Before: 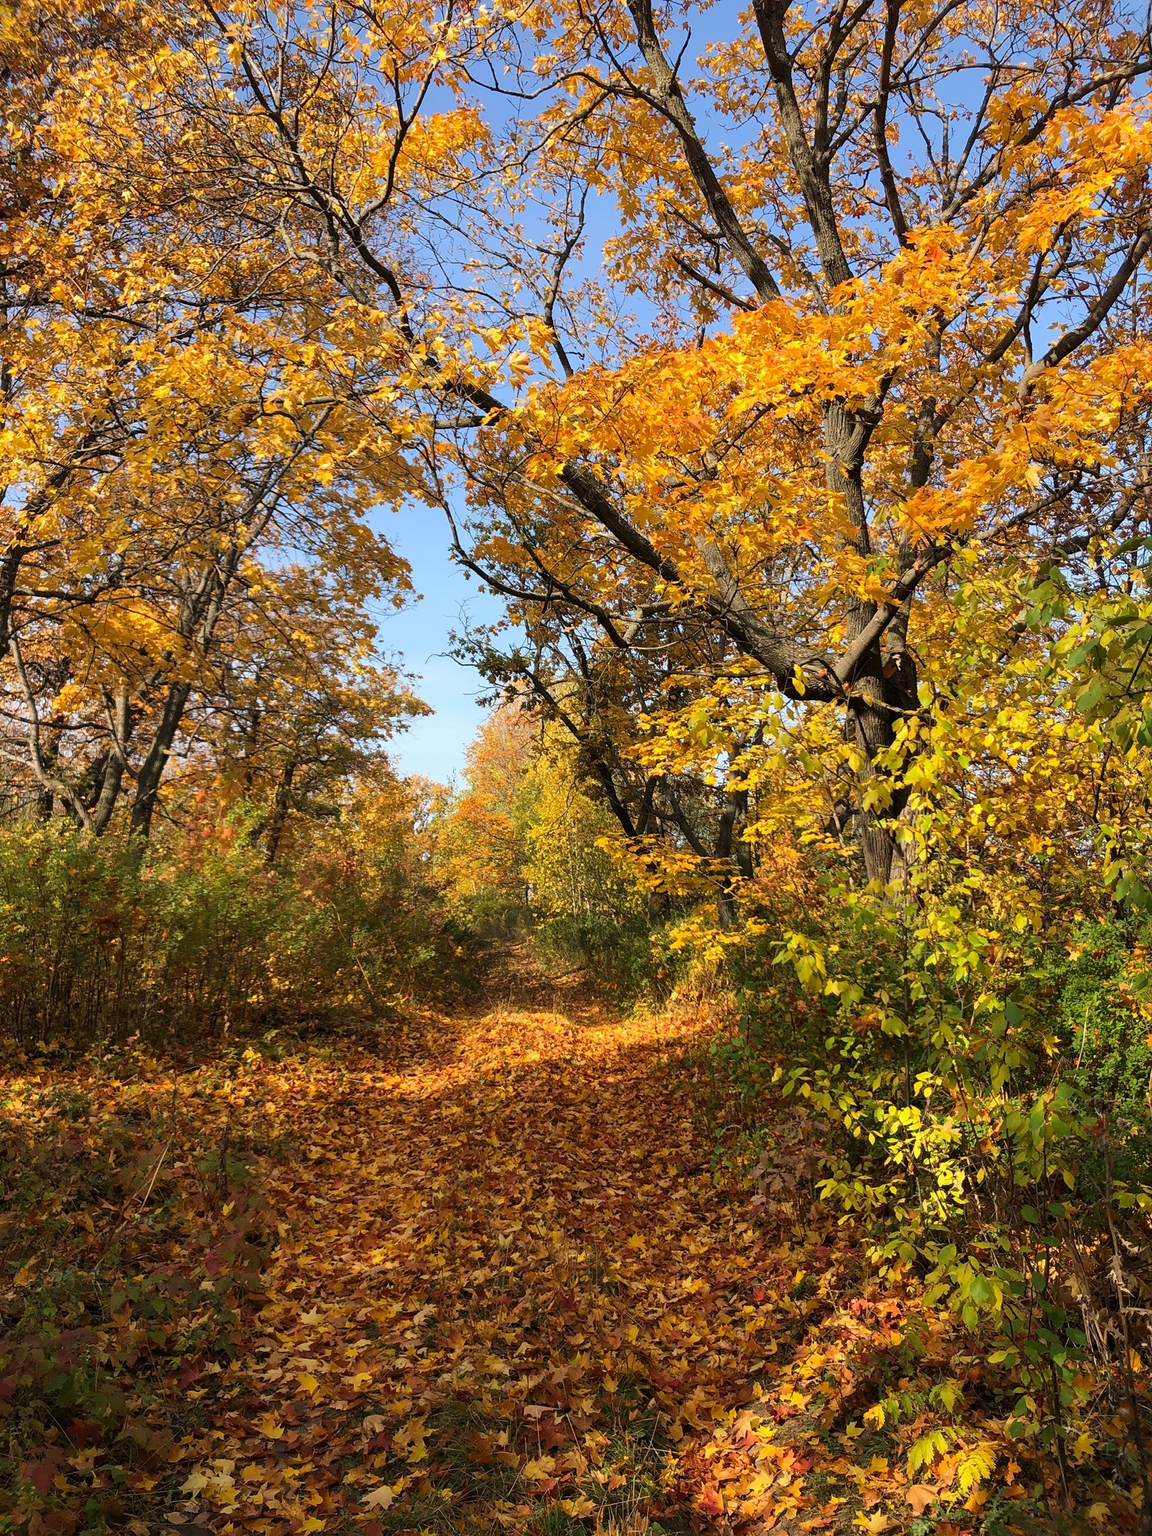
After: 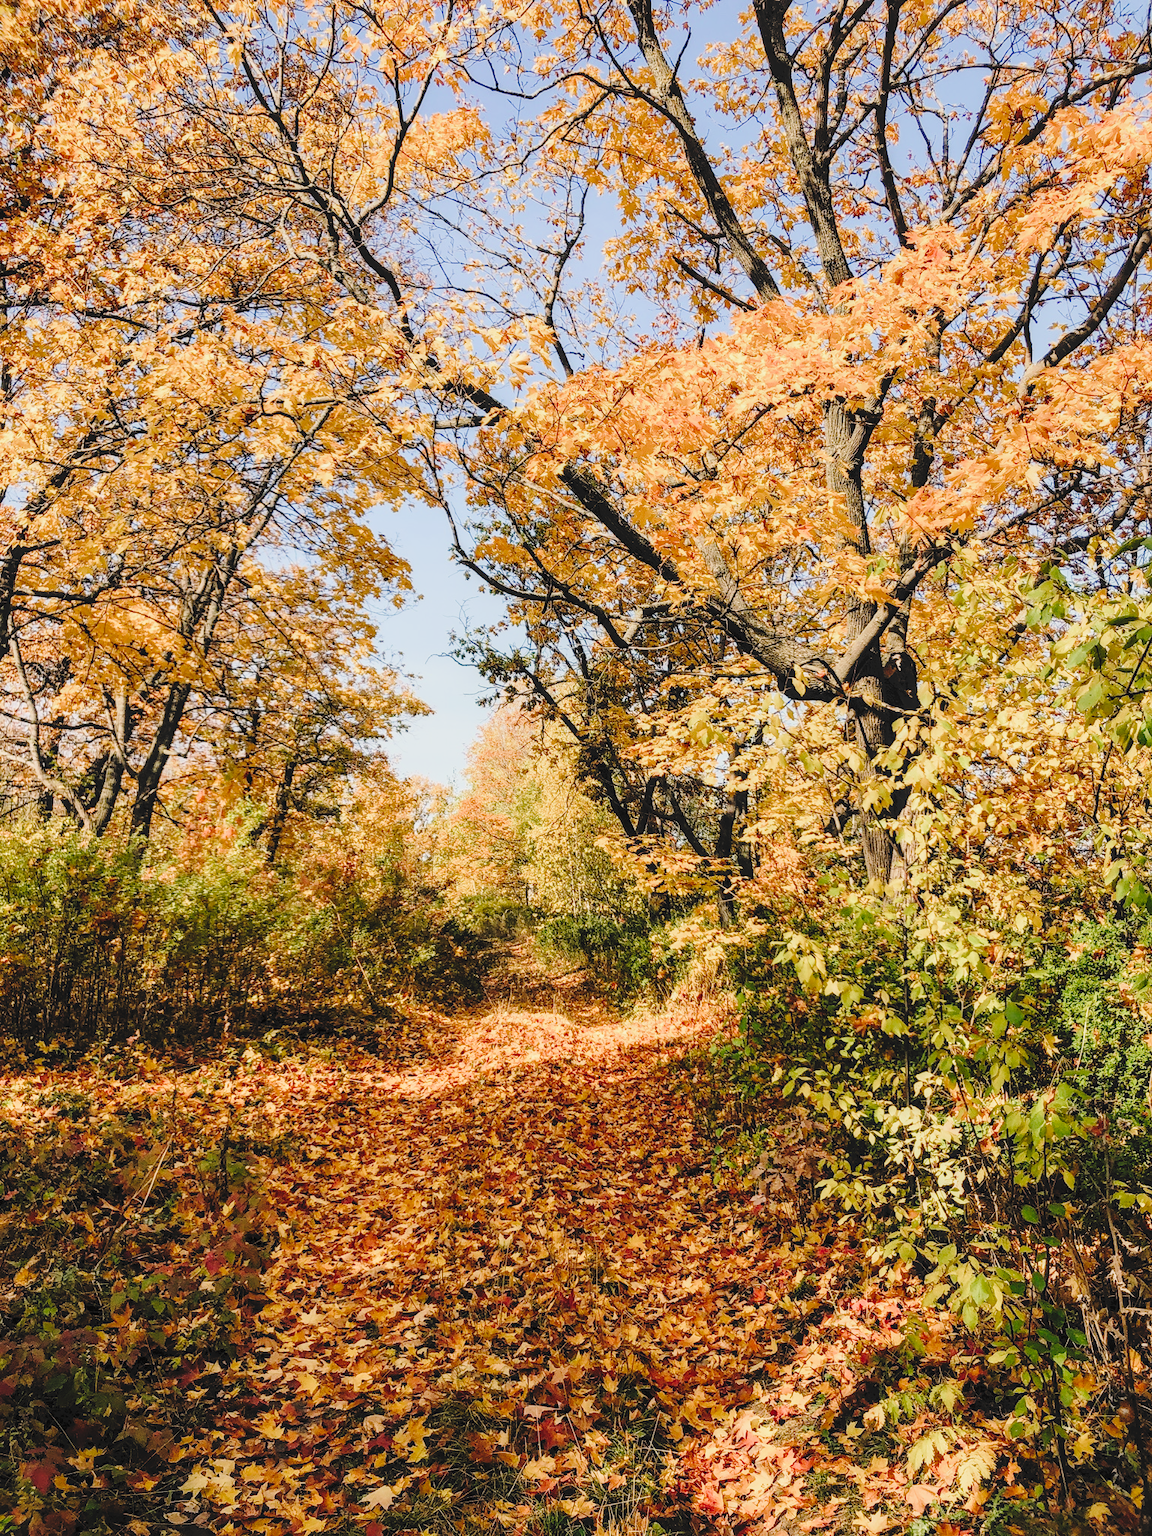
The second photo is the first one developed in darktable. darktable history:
filmic rgb: black relative exposure -4.58 EV, white relative exposure 4.8 EV, threshold 3 EV, hardness 2.36, latitude 36.07%, contrast 1.048, highlights saturation mix 1.32%, shadows ↔ highlights balance 1.25%, color science v4 (2020), enable highlight reconstruction true
tone curve: curves: ch0 [(0, 0) (0.003, 0.09) (0.011, 0.095) (0.025, 0.097) (0.044, 0.108) (0.069, 0.117) (0.1, 0.129) (0.136, 0.151) (0.177, 0.185) (0.224, 0.229) (0.277, 0.299) (0.335, 0.379) (0.399, 0.469) (0.468, 0.55) (0.543, 0.629) (0.623, 0.702) (0.709, 0.775) (0.801, 0.85) (0.898, 0.91) (1, 1)], preserve colors none
color balance rgb: shadows lift › chroma 2%, shadows lift › hue 250°, power › hue 326.4°, highlights gain › chroma 2%, highlights gain › hue 64.8°, global offset › luminance 0.5%, global offset › hue 58.8°, perceptual saturation grading › highlights -25%, perceptual saturation grading › shadows 30%, global vibrance 15%
local contrast: on, module defaults
exposure: black level correction 0, exposure 0.68 EV, compensate exposure bias true, compensate highlight preservation false
